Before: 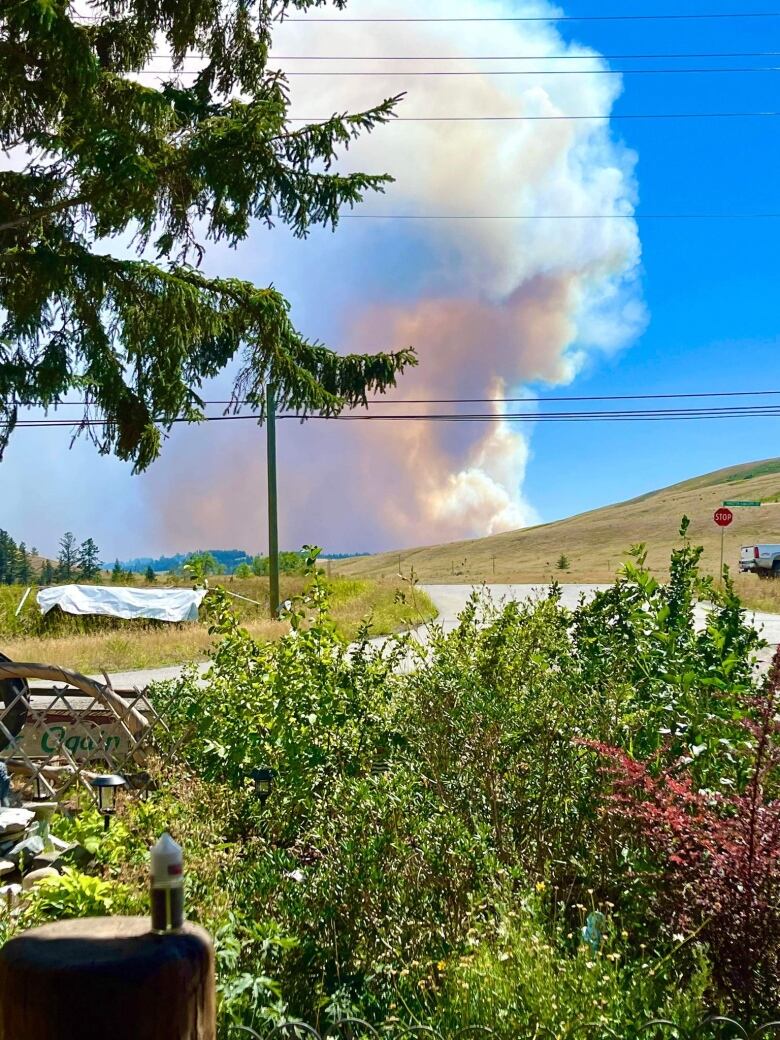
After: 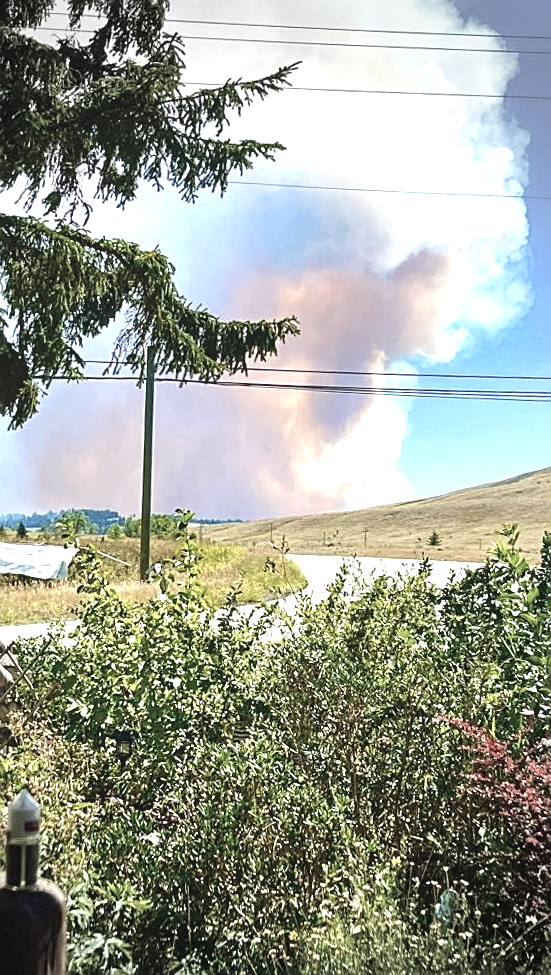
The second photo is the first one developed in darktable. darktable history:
tone equalizer: -8 EV -0.79 EV, -7 EV -0.724 EV, -6 EV -0.58 EV, -5 EV -0.416 EV, -3 EV 0.394 EV, -2 EV 0.6 EV, -1 EV 0.695 EV, +0 EV 0.723 EV, edges refinement/feathering 500, mask exposure compensation -1.57 EV, preserve details no
crop and rotate: angle -2.85°, left 13.98%, top 0.026%, right 10.728%, bottom 0.084%
contrast brightness saturation: contrast -0.049, saturation -0.417
local contrast: detail 109%
sharpen: on, module defaults
exposure: exposure 0.364 EV, compensate exposure bias true, compensate highlight preservation false
vignetting: fall-off start 65.29%, center (-0.078, 0.074), width/height ratio 0.888, dithering 8-bit output
